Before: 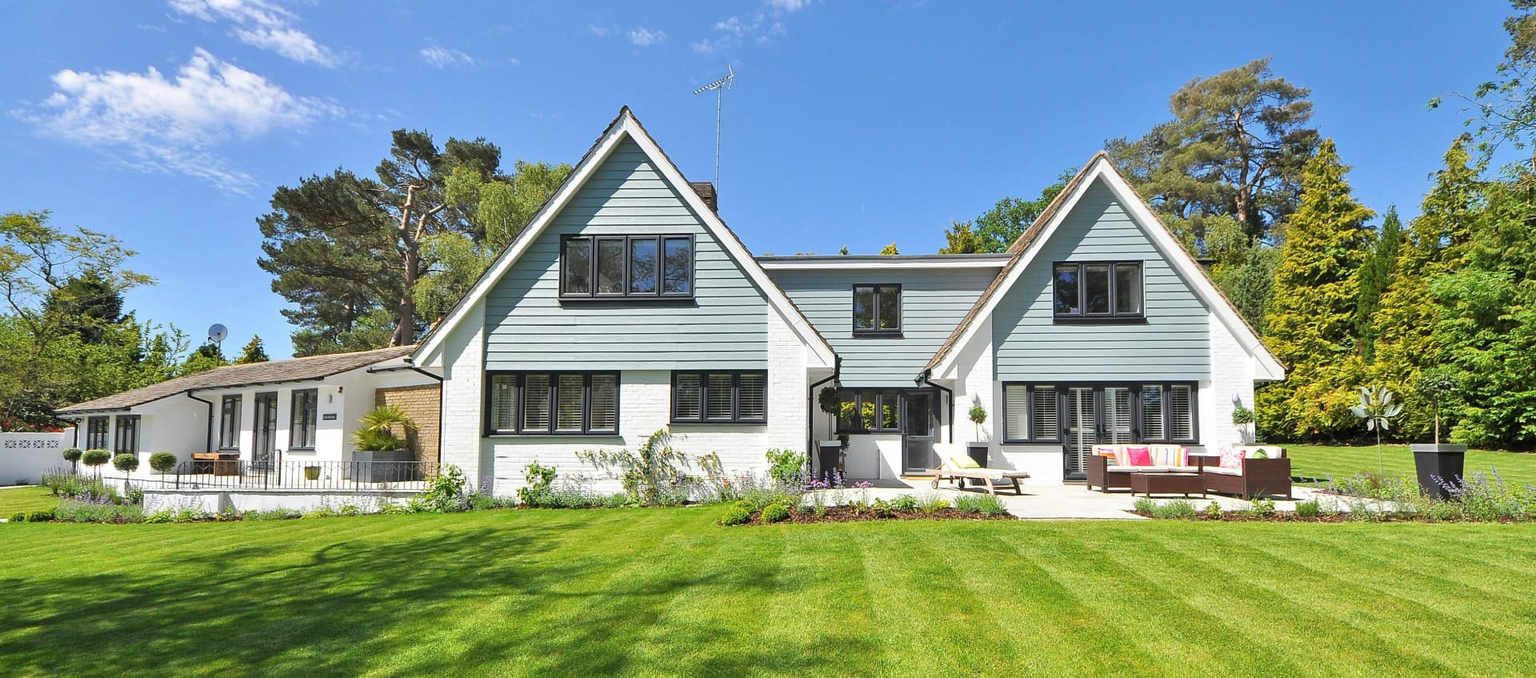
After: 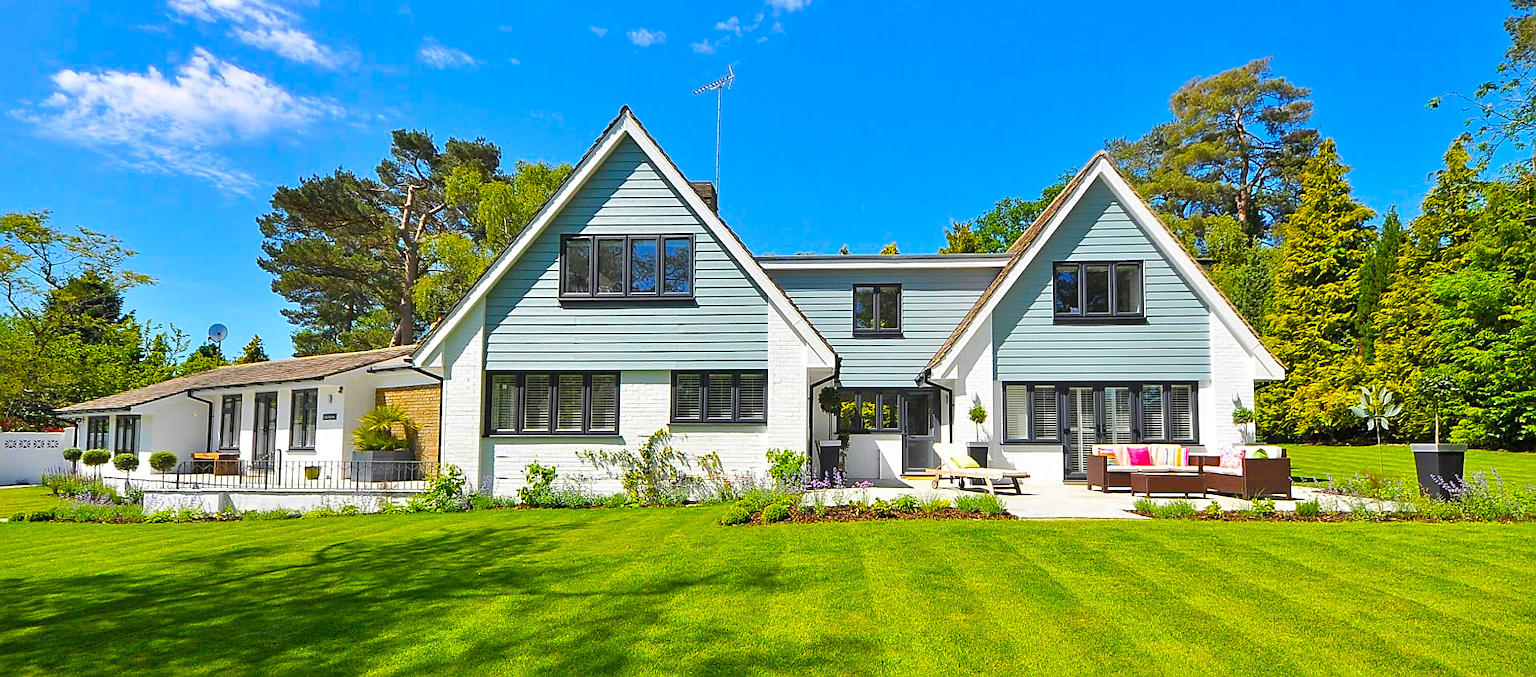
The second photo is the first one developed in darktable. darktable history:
sharpen: on, module defaults
color balance rgb: linear chroma grading › global chroma 33.03%, perceptual saturation grading › global saturation 30.233%, global vibrance 9.785%
exposure: compensate exposure bias true, compensate highlight preservation false
vignetting: fall-off start 100.8%, fall-off radius 70.92%, width/height ratio 1.172
